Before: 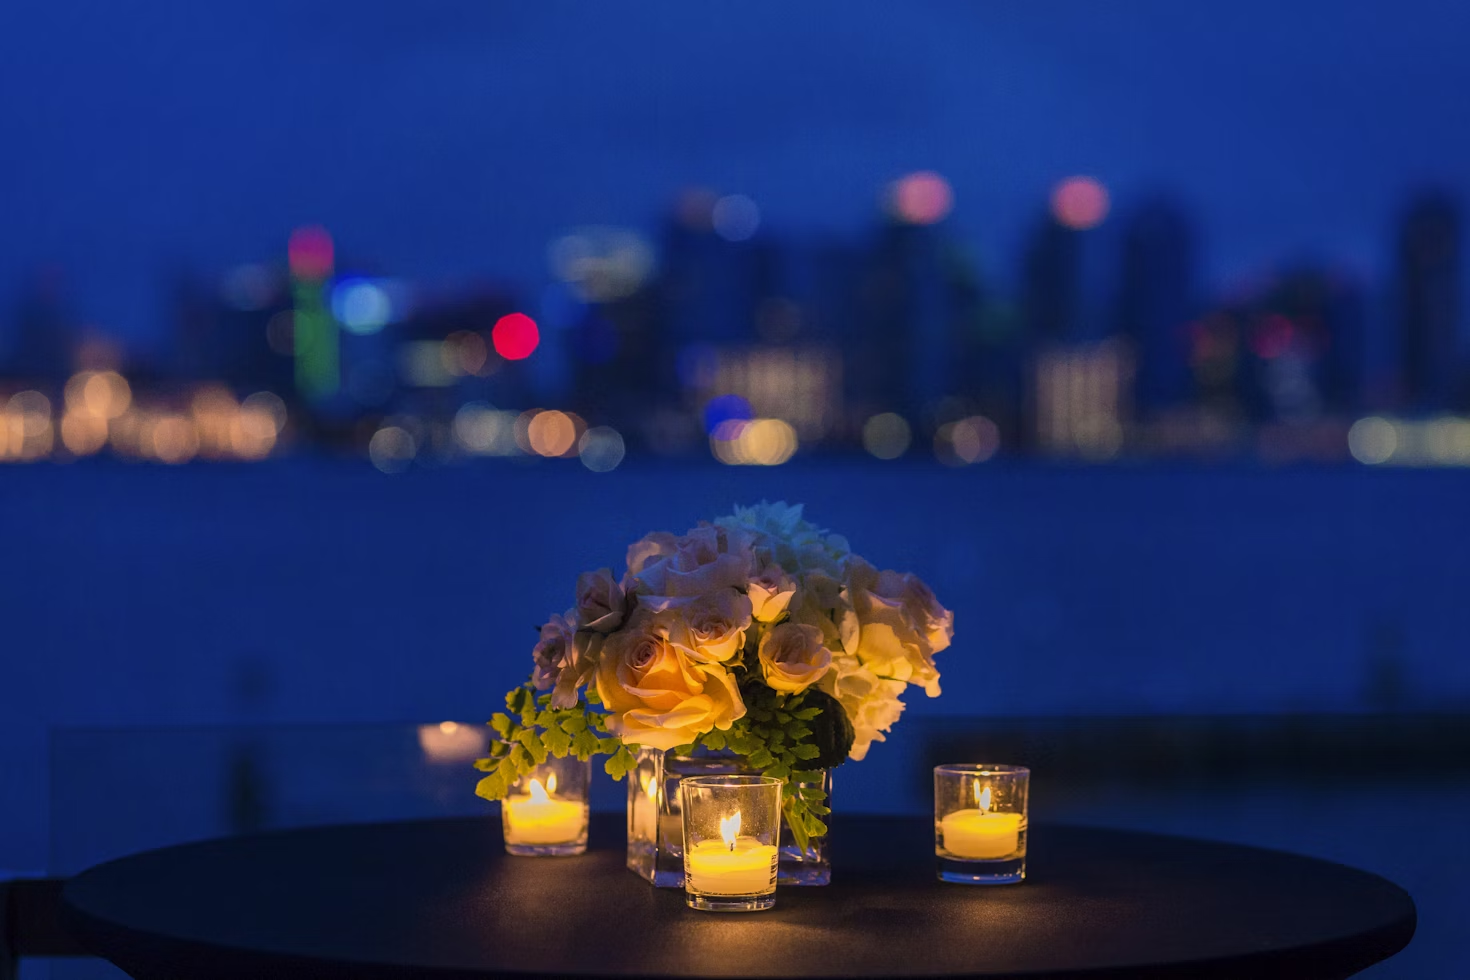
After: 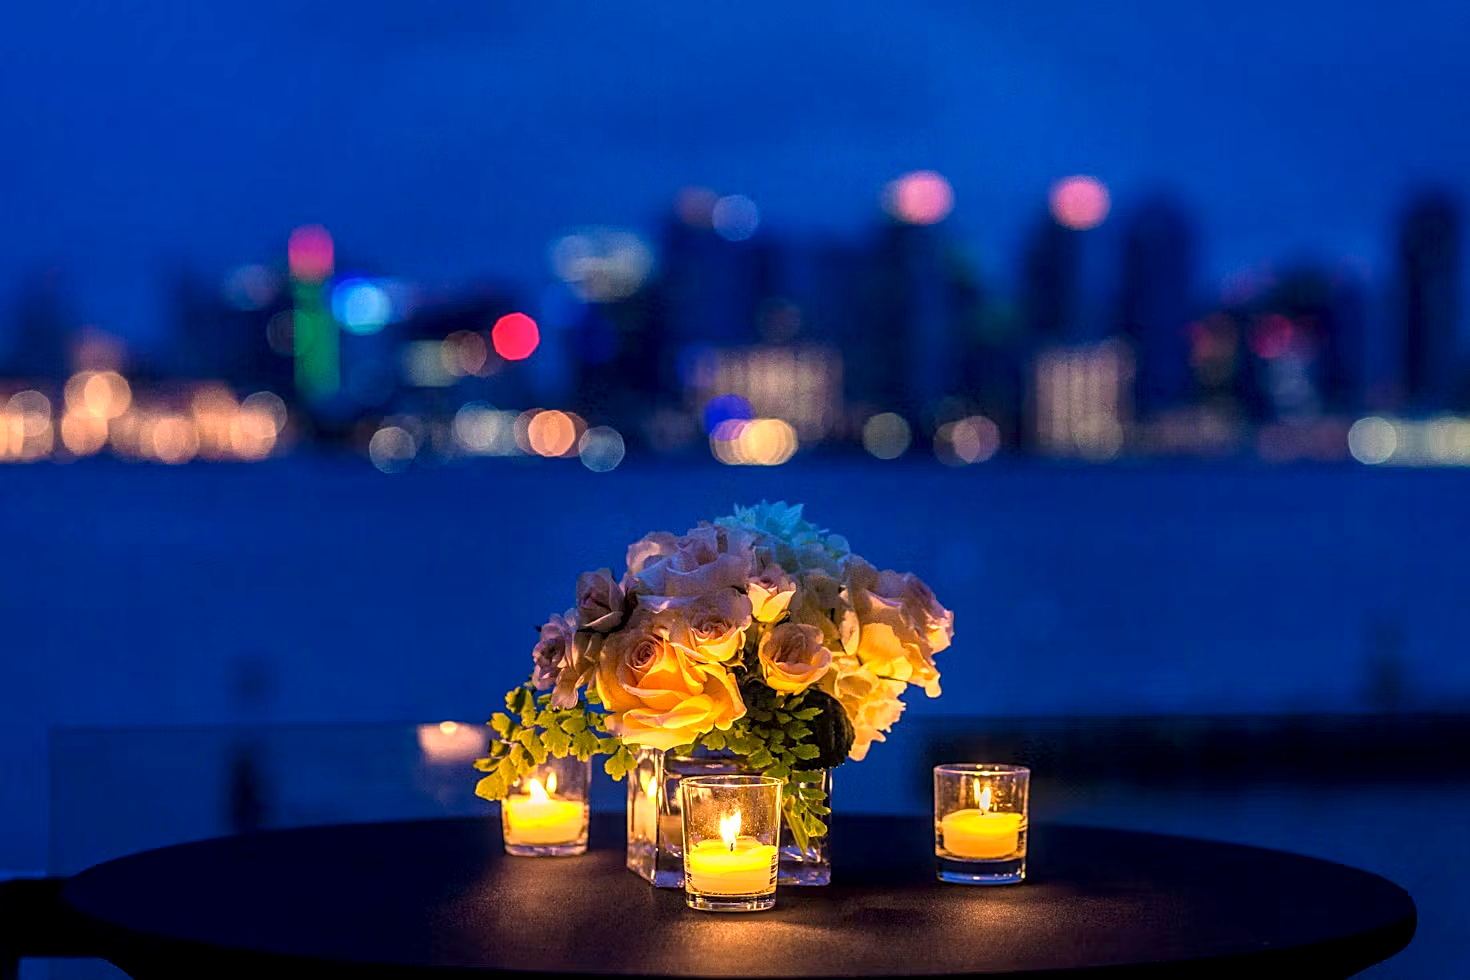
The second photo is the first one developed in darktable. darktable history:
exposure: black level correction 0.001, exposure 0.5 EV, compensate exposure bias true, compensate highlight preservation false
local contrast: detail 142%
sharpen: on, module defaults
